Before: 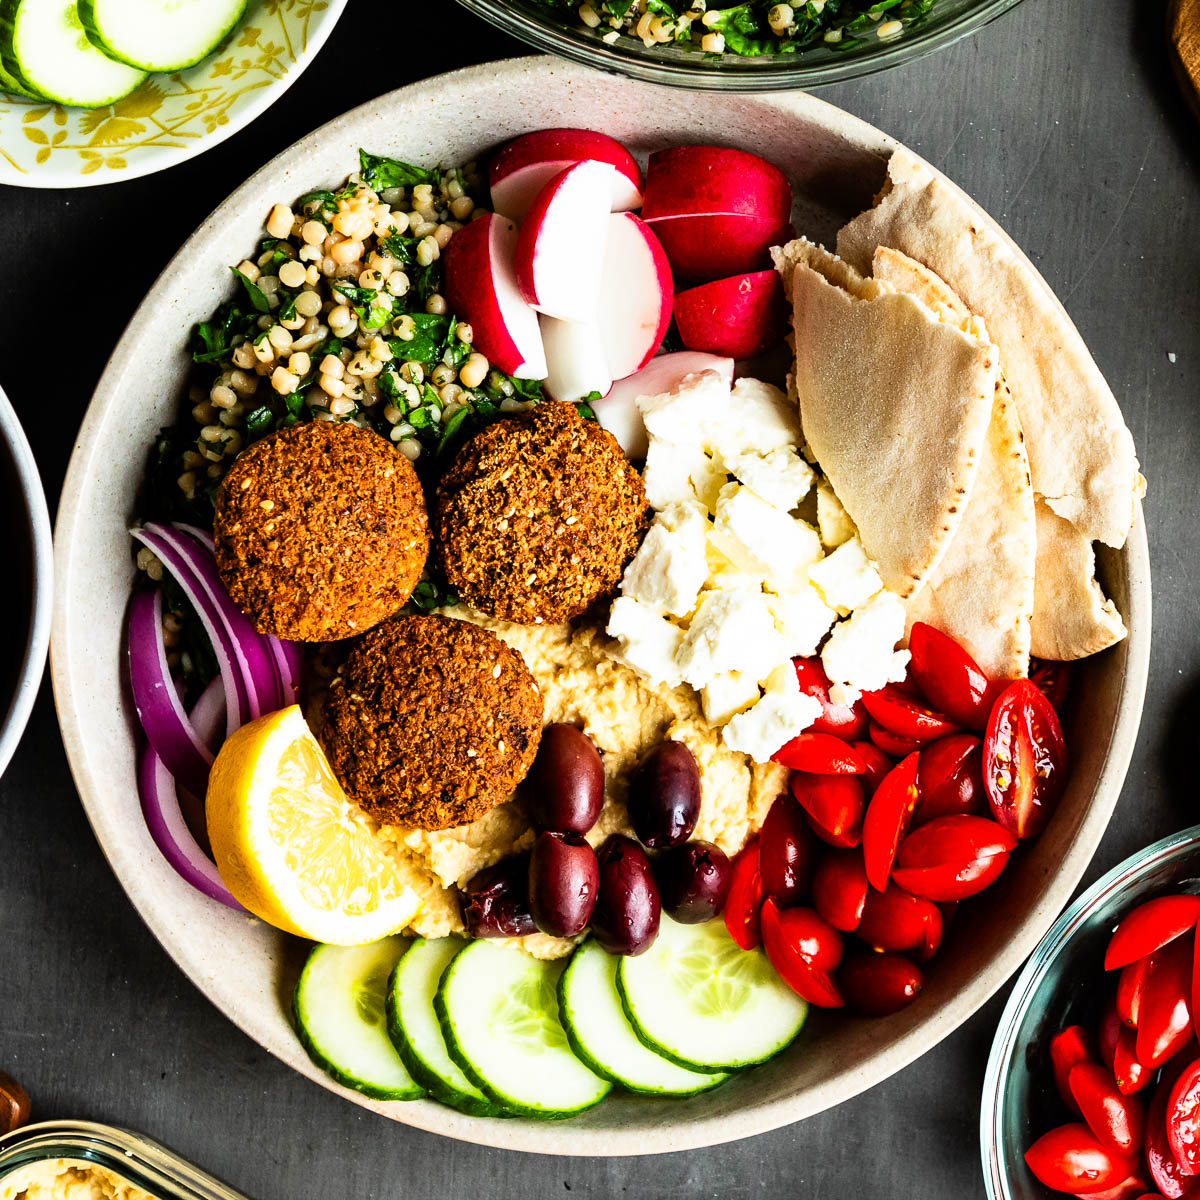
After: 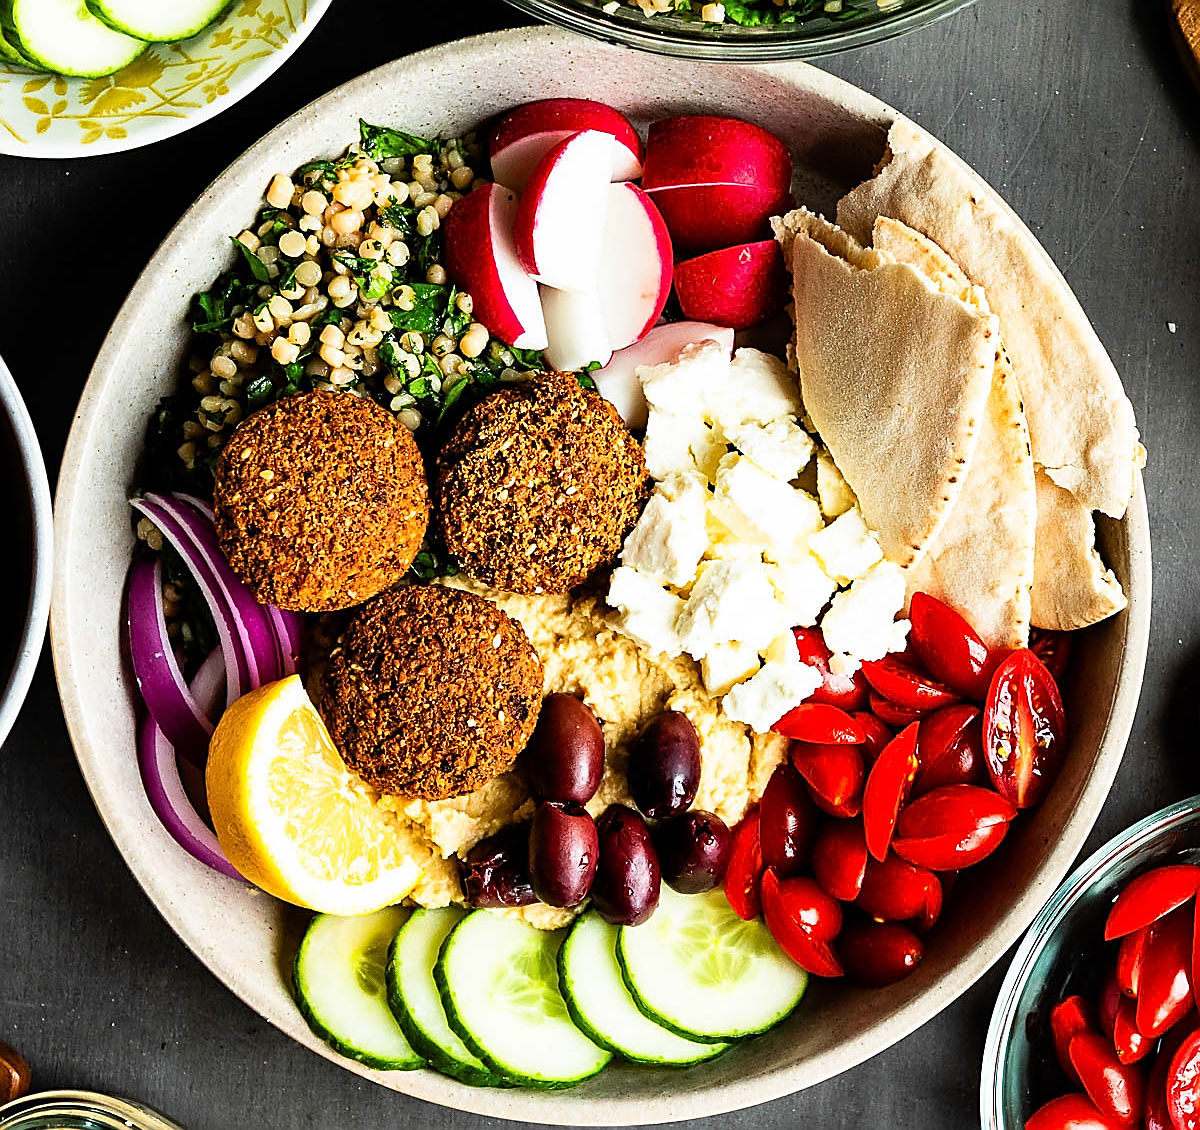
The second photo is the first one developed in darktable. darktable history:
sharpen: radius 1.408, amount 1.258, threshold 0.665
crop and rotate: top 2.508%, bottom 3.247%
